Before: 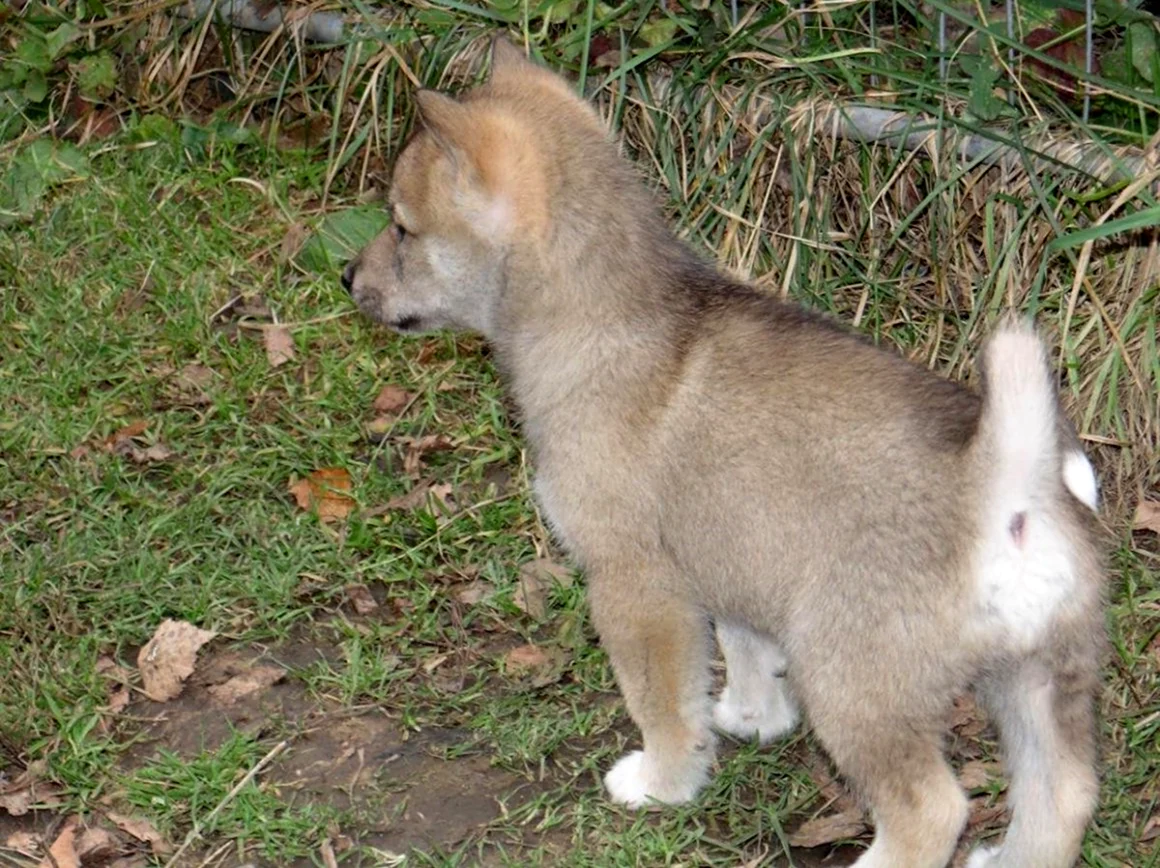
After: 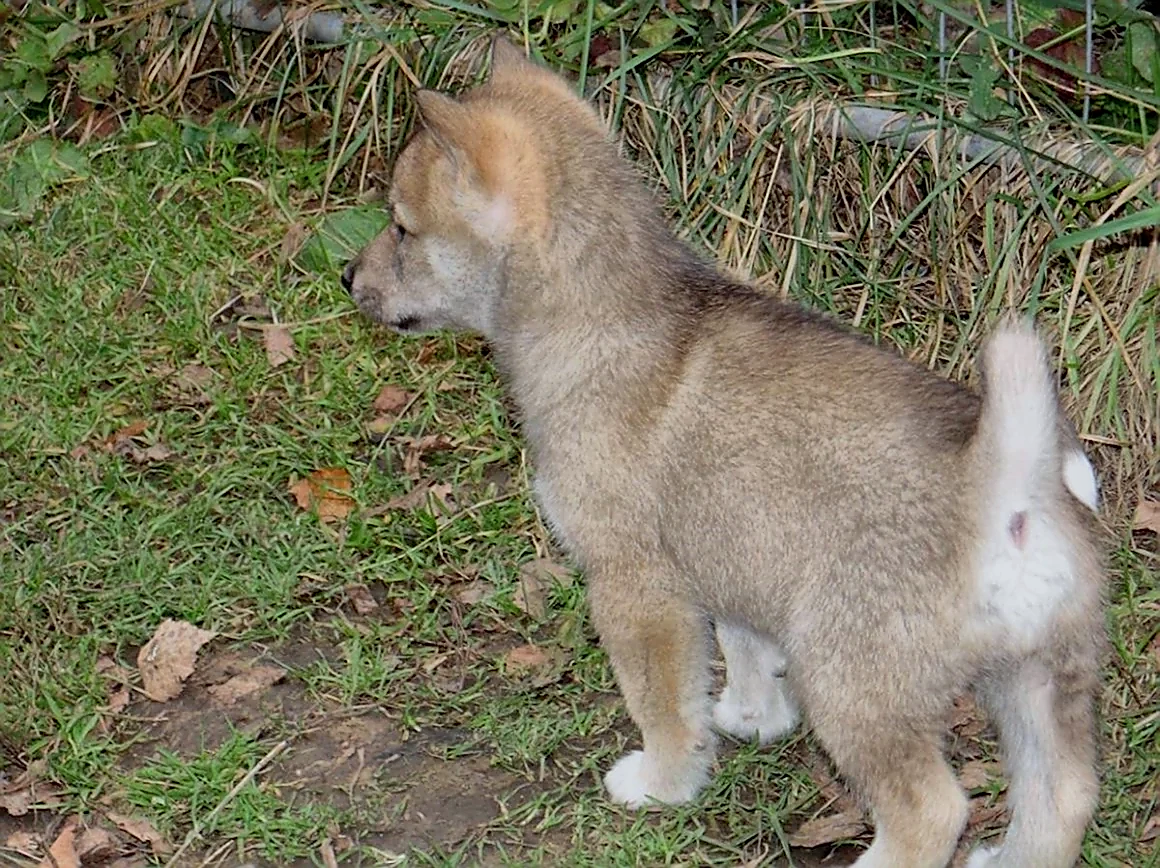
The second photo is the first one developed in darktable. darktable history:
global tonemap: drago (1, 100), detail 1
sharpen: radius 1.4, amount 1.25, threshold 0.7
white balance: red 0.982, blue 1.018
